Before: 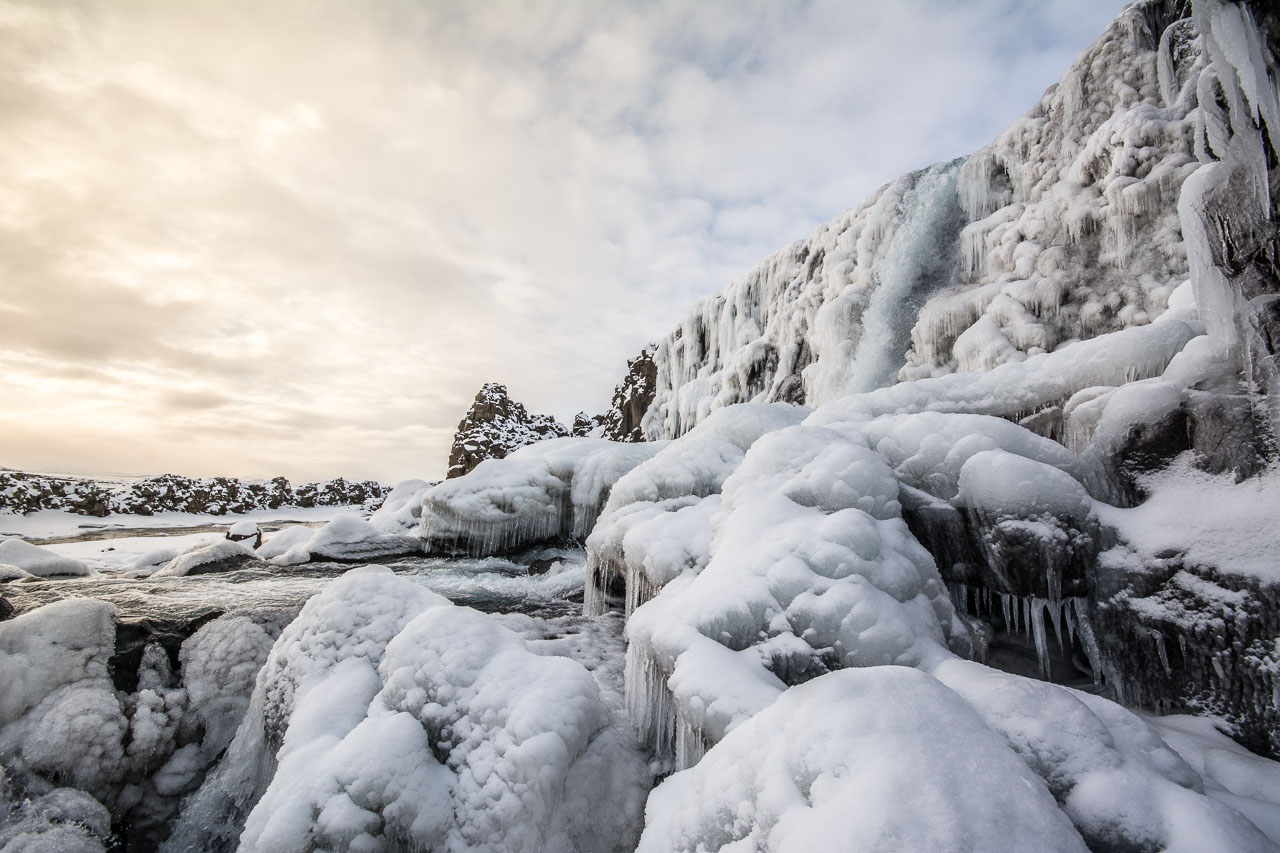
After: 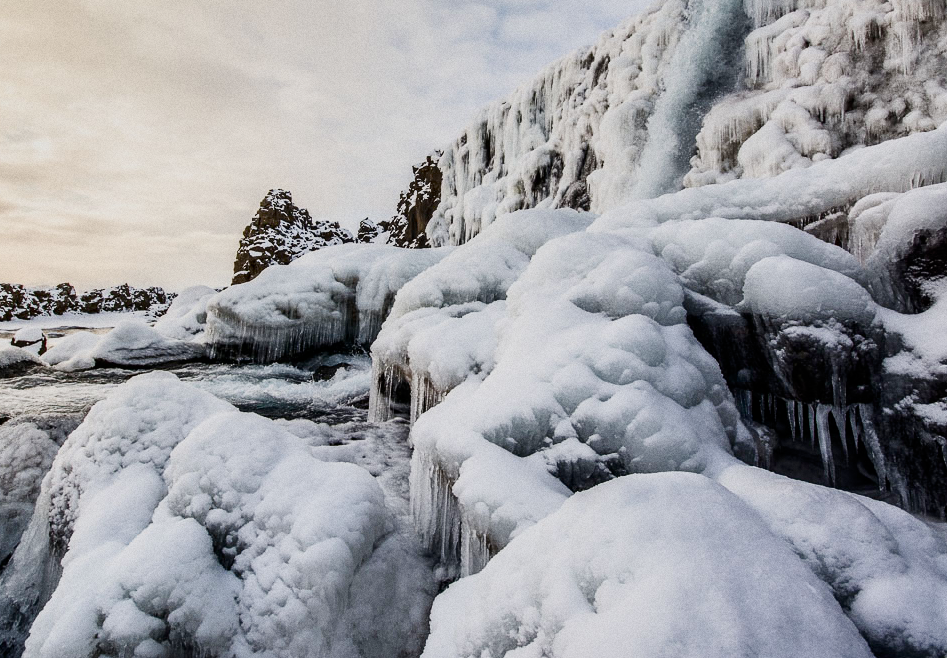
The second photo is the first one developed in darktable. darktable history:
crop: left 16.871%, top 22.857%, right 9.116%
filmic rgb: white relative exposure 3.85 EV, hardness 4.3
shadows and highlights: radius 133.83, soften with gaussian
grain: coarseness 0.09 ISO
exposure: exposure -0.021 EV, compensate highlight preservation false
color balance rgb: perceptual saturation grading › global saturation 35%, perceptual saturation grading › highlights -25%, perceptual saturation grading › shadows 50%
contrast brightness saturation: contrast 0.22
